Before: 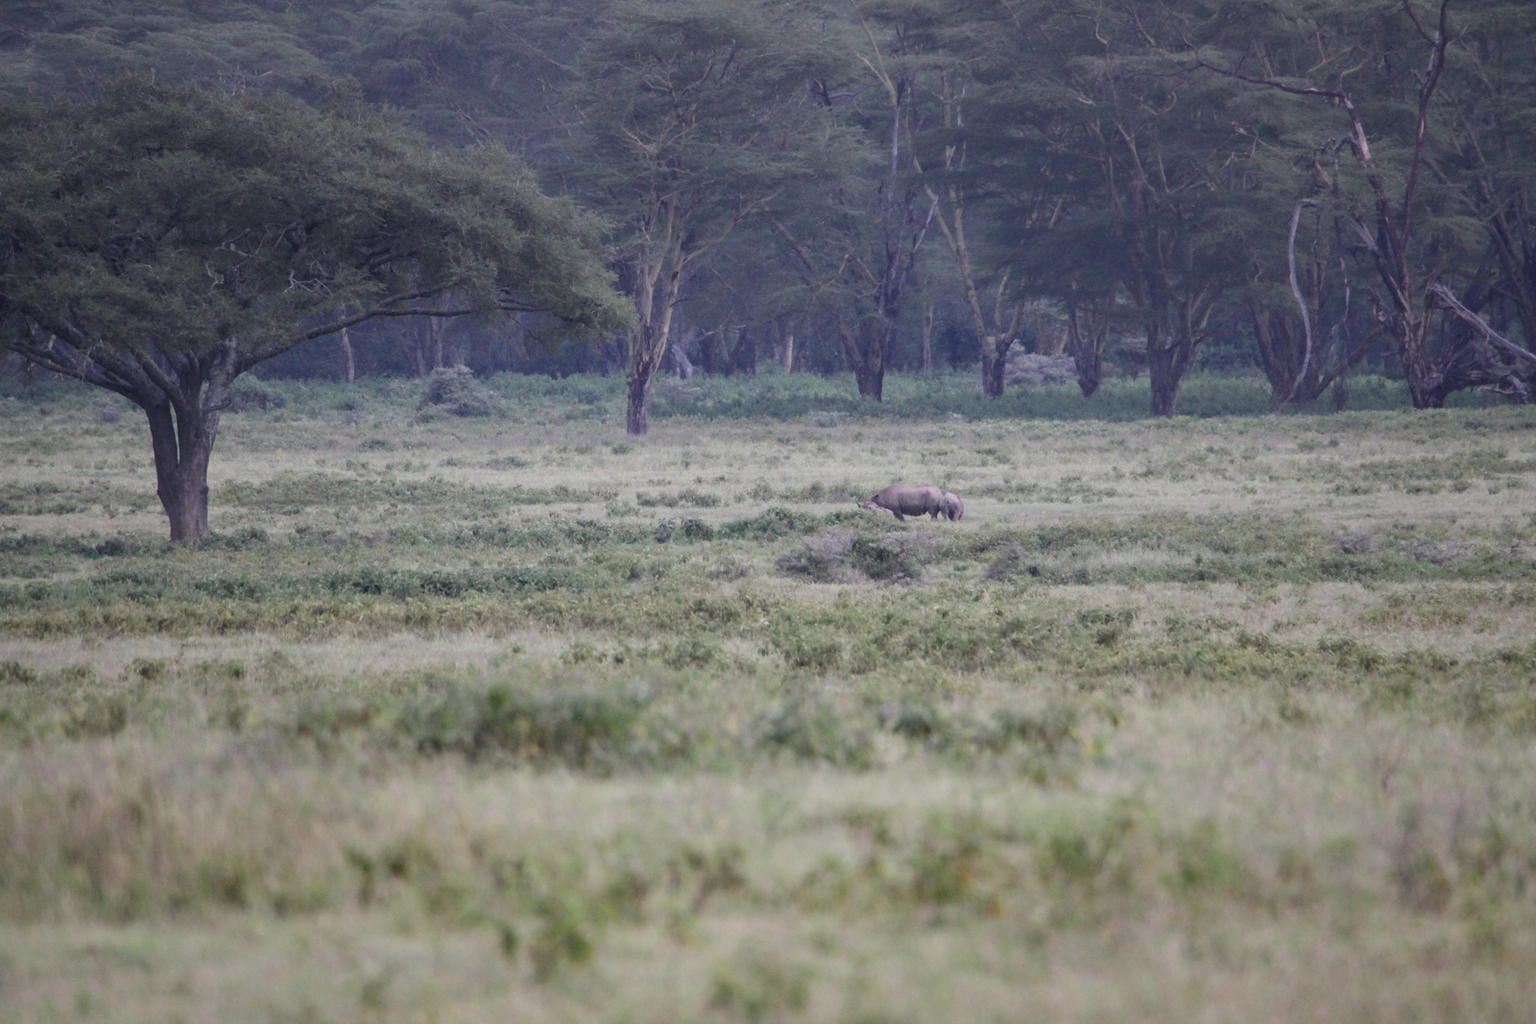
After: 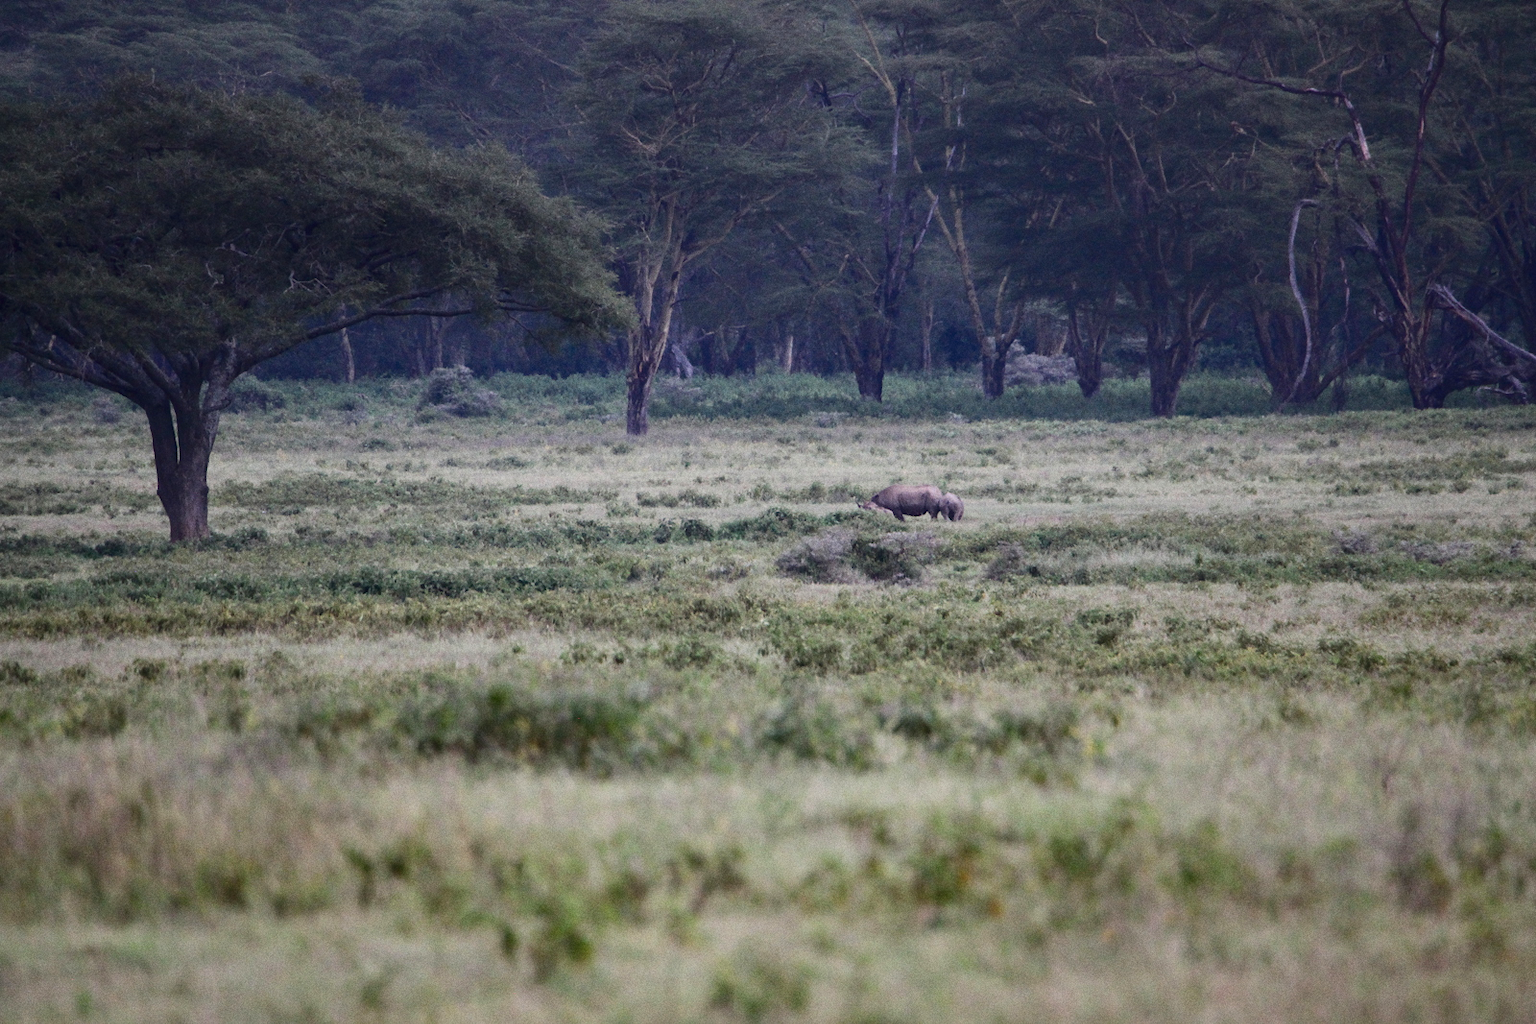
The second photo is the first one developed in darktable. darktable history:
contrast brightness saturation: contrast 0.19, brightness -0.11, saturation 0.21
grain: on, module defaults
